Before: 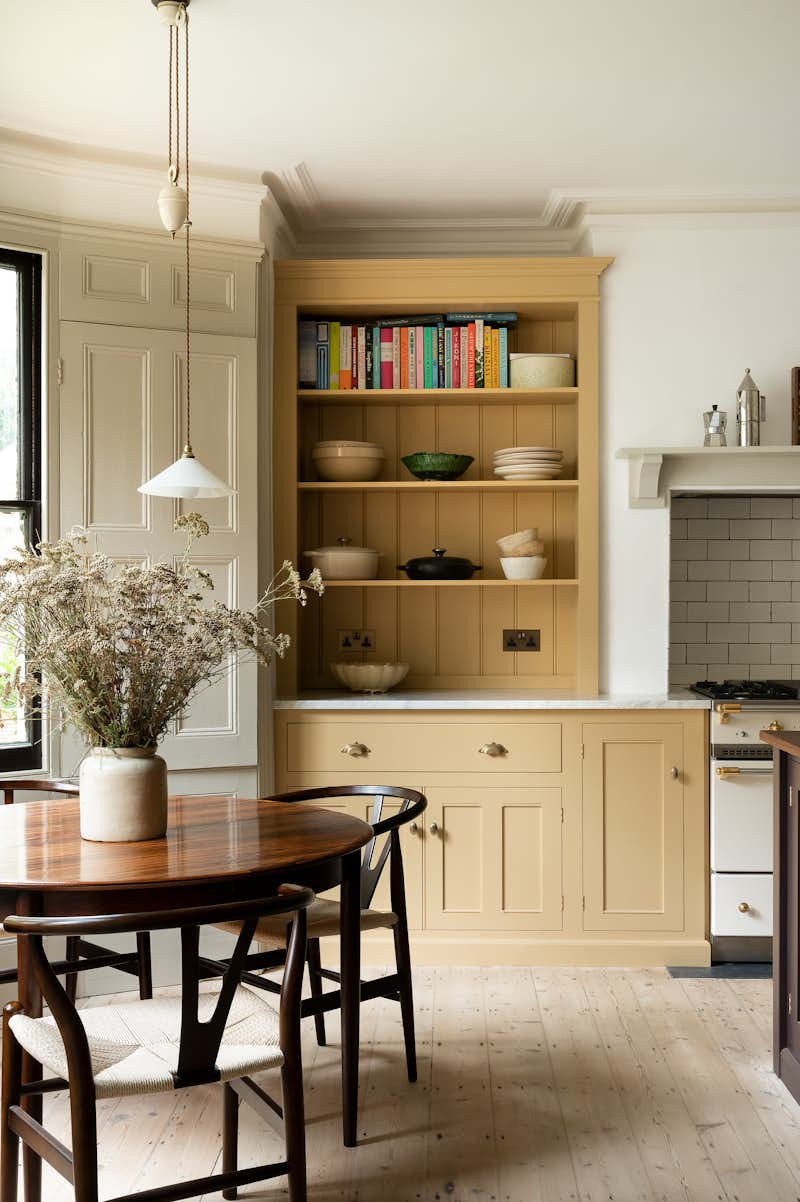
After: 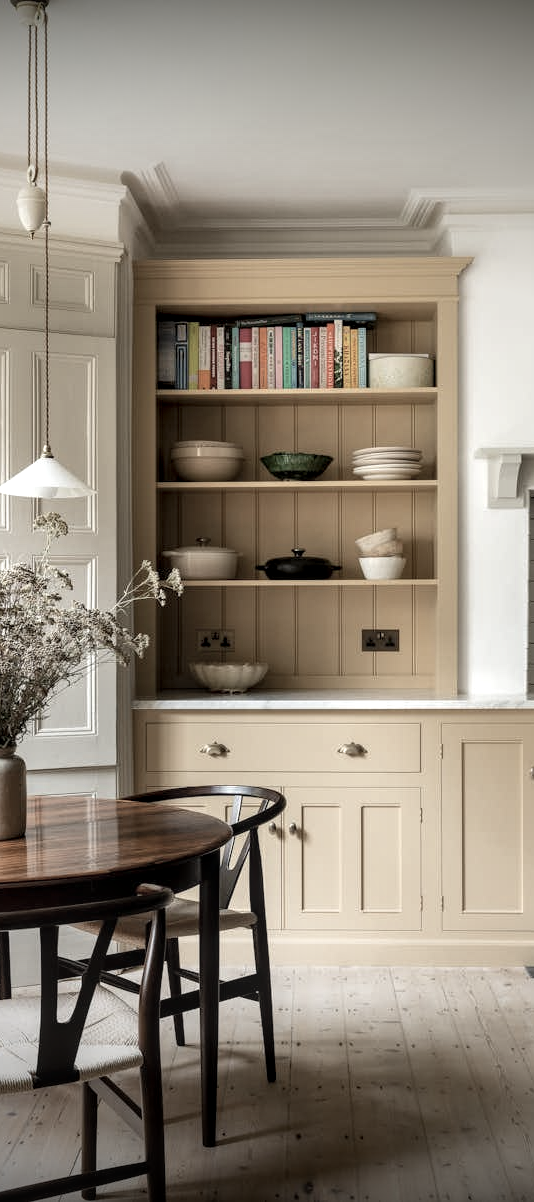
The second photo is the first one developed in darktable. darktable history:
color correction: saturation 0.5
crop and rotate: left 17.732%, right 15.423%
vignetting: fall-off start 98.29%, fall-off radius 100%, brightness -1, saturation 0.5, width/height ratio 1.428
exposure: exposure 0.2 EV, compensate highlight preservation false
local contrast: detail 130%
